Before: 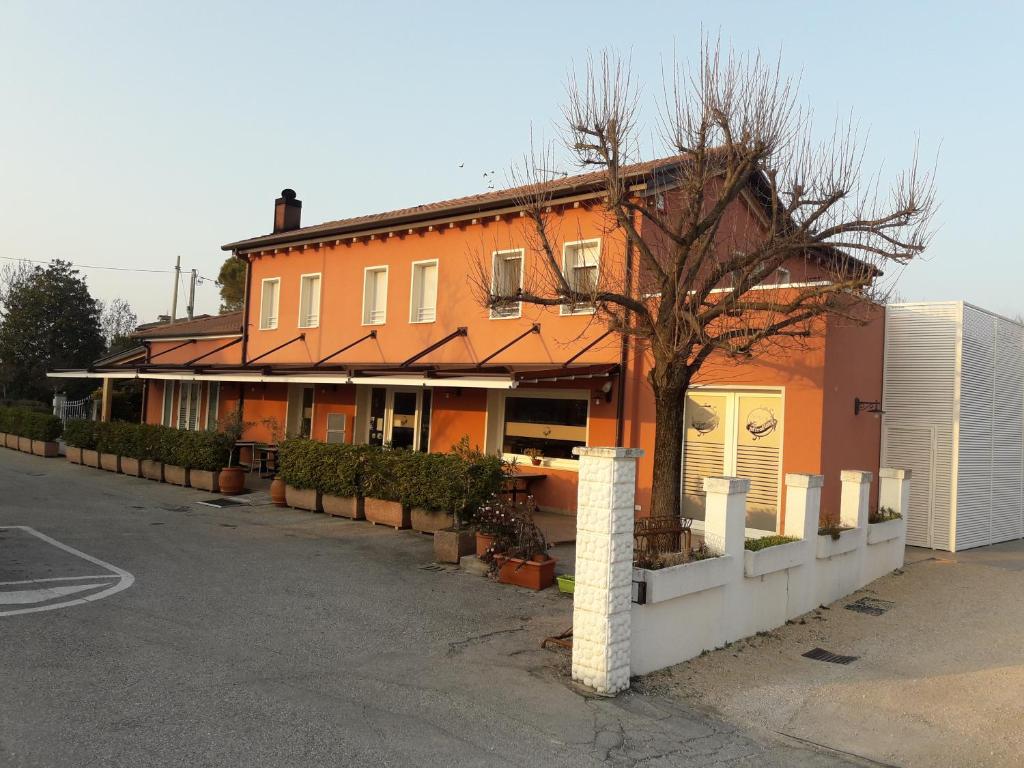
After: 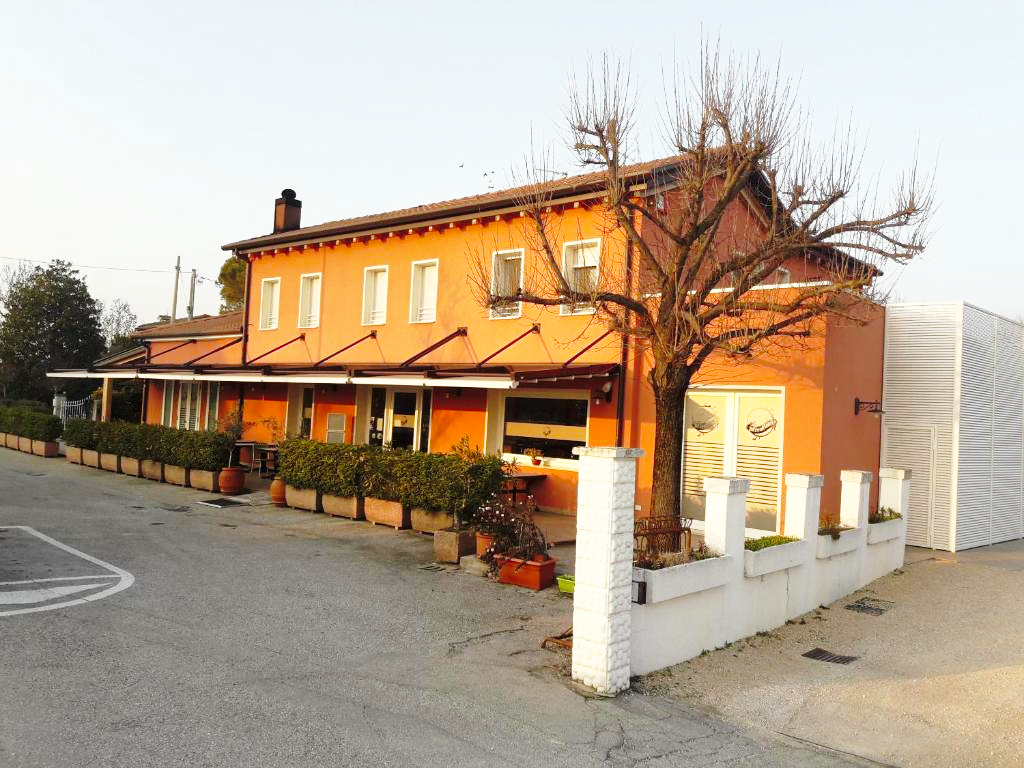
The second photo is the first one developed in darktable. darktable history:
base curve: curves: ch0 [(0, 0) (0.028, 0.03) (0.105, 0.232) (0.387, 0.748) (0.754, 0.968) (1, 1)], preserve colors none
shadows and highlights: on, module defaults
